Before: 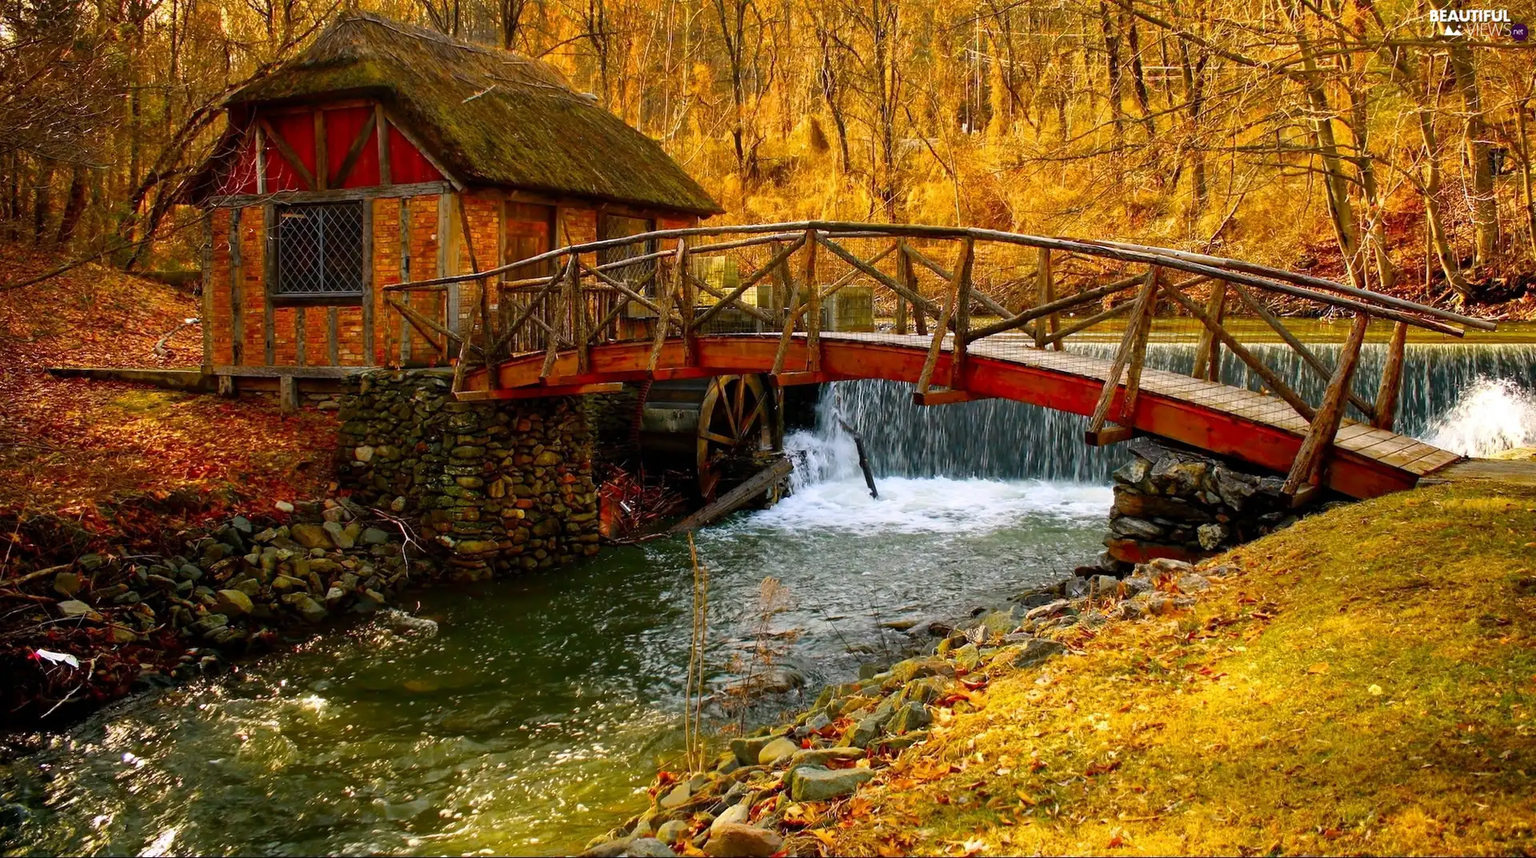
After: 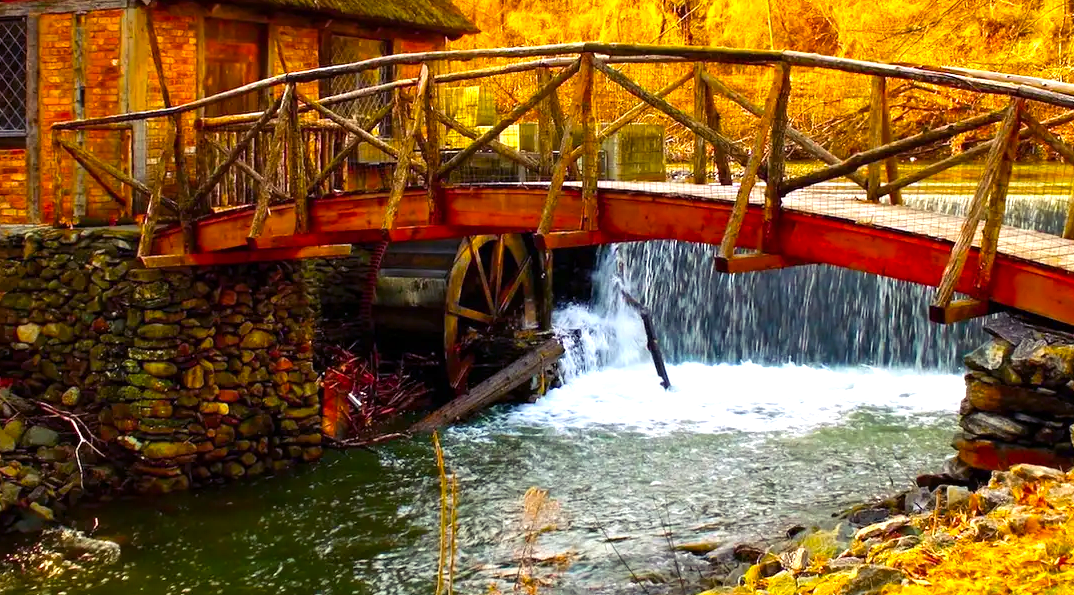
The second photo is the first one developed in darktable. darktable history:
color balance rgb: shadows lift › luminance -21.622%, shadows lift › chroma 9.021%, shadows lift › hue 282.96°, linear chroma grading › global chroma 8.744%, perceptual saturation grading › global saturation 19.803%
exposure: exposure 0.796 EV, compensate exposure bias true, compensate highlight preservation false
crop and rotate: left 22.252%, top 21.817%, right 21.786%, bottom 22.691%
